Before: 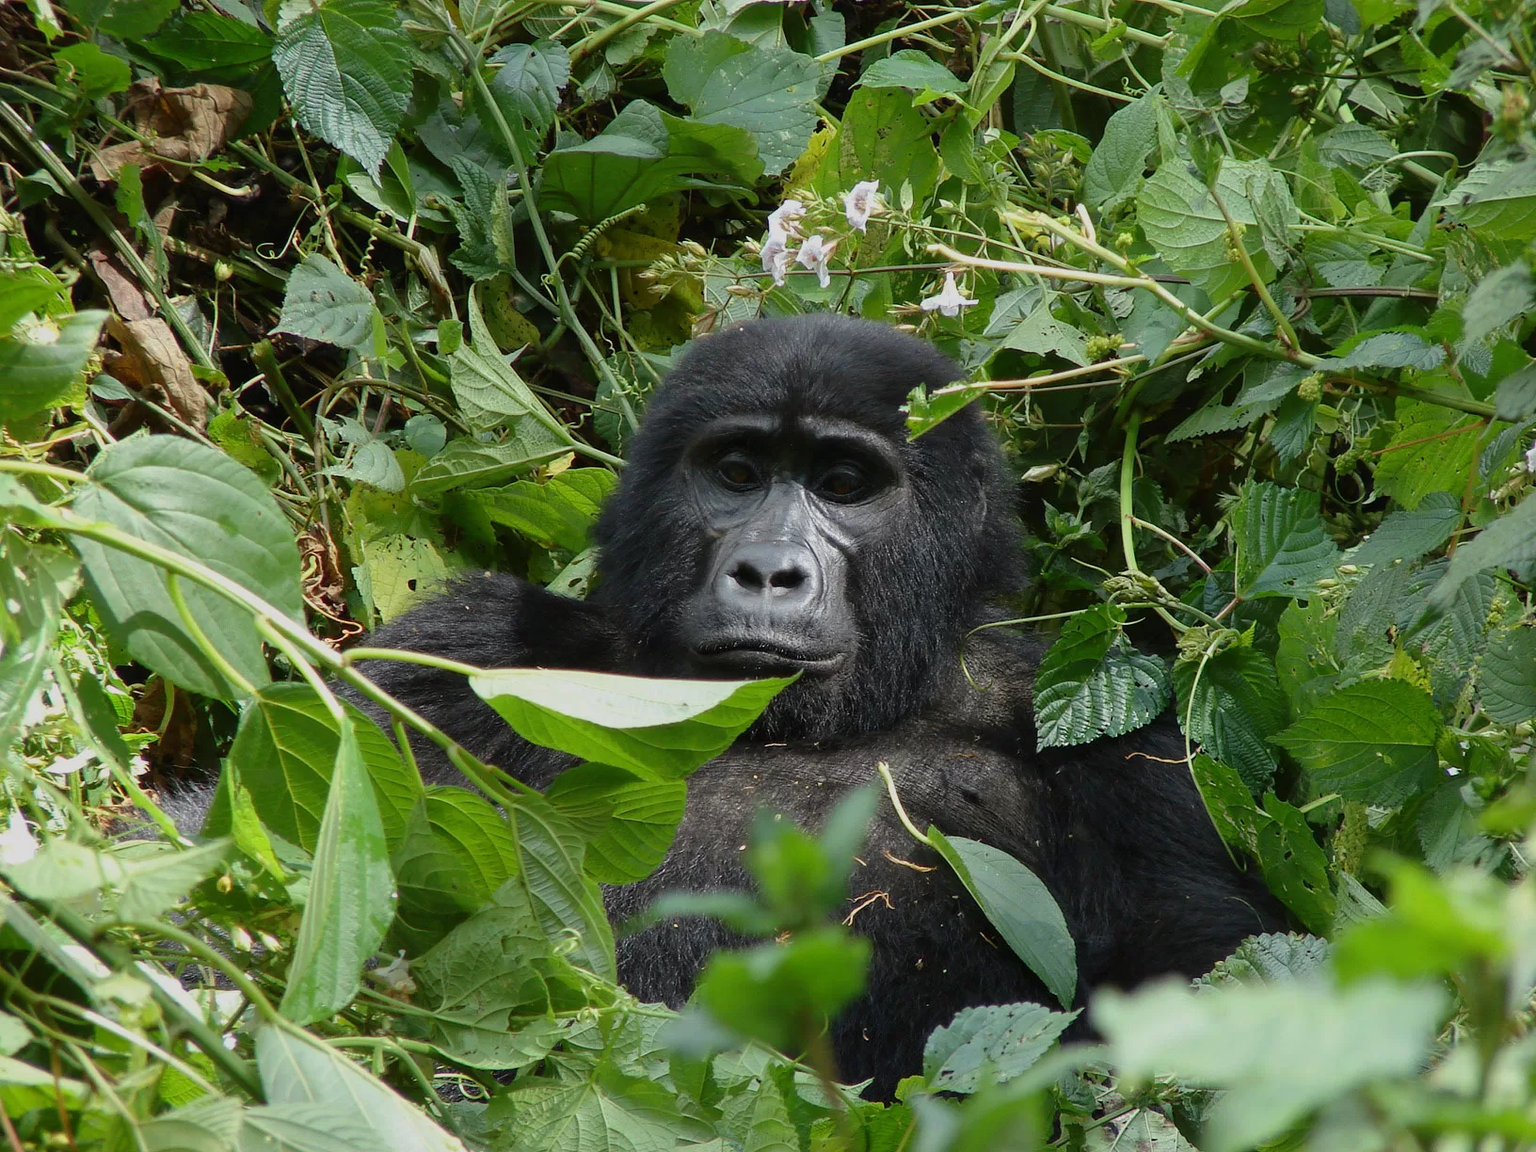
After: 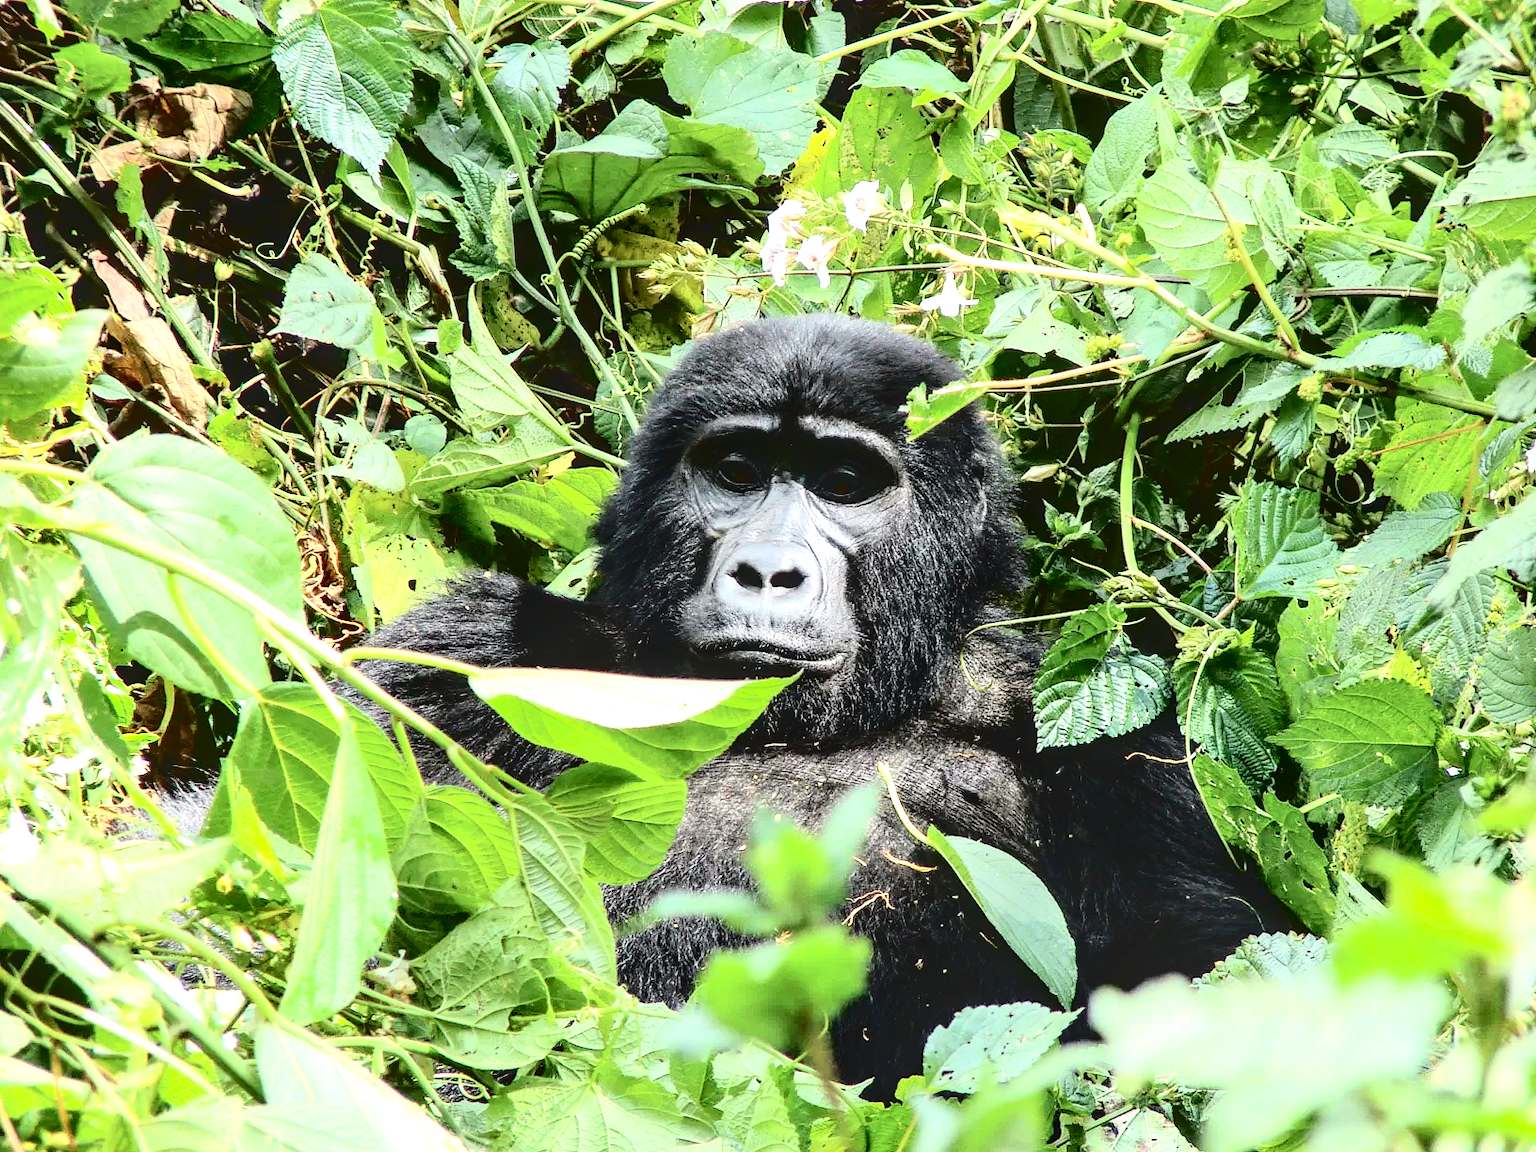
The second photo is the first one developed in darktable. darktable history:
local contrast: on, module defaults
exposure: black level correction 0, exposure 1.517 EV, compensate highlight preservation false
contrast brightness saturation: contrast 0.222
tone curve: curves: ch0 [(0, 0) (0.003, 0.03) (0.011, 0.03) (0.025, 0.033) (0.044, 0.035) (0.069, 0.04) (0.1, 0.046) (0.136, 0.052) (0.177, 0.08) (0.224, 0.121) (0.277, 0.225) (0.335, 0.343) (0.399, 0.456) (0.468, 0.555) (0.543, 0.647) (0.623, 0.732) (0.709, 0.808) (0.801, 0.886) (0.898, 0.947) (1, 1)], color space Lab, independent channels, preserve colors none
shadows and highlights: shadows 36.5, highlights -26.81, soften with gaussian
